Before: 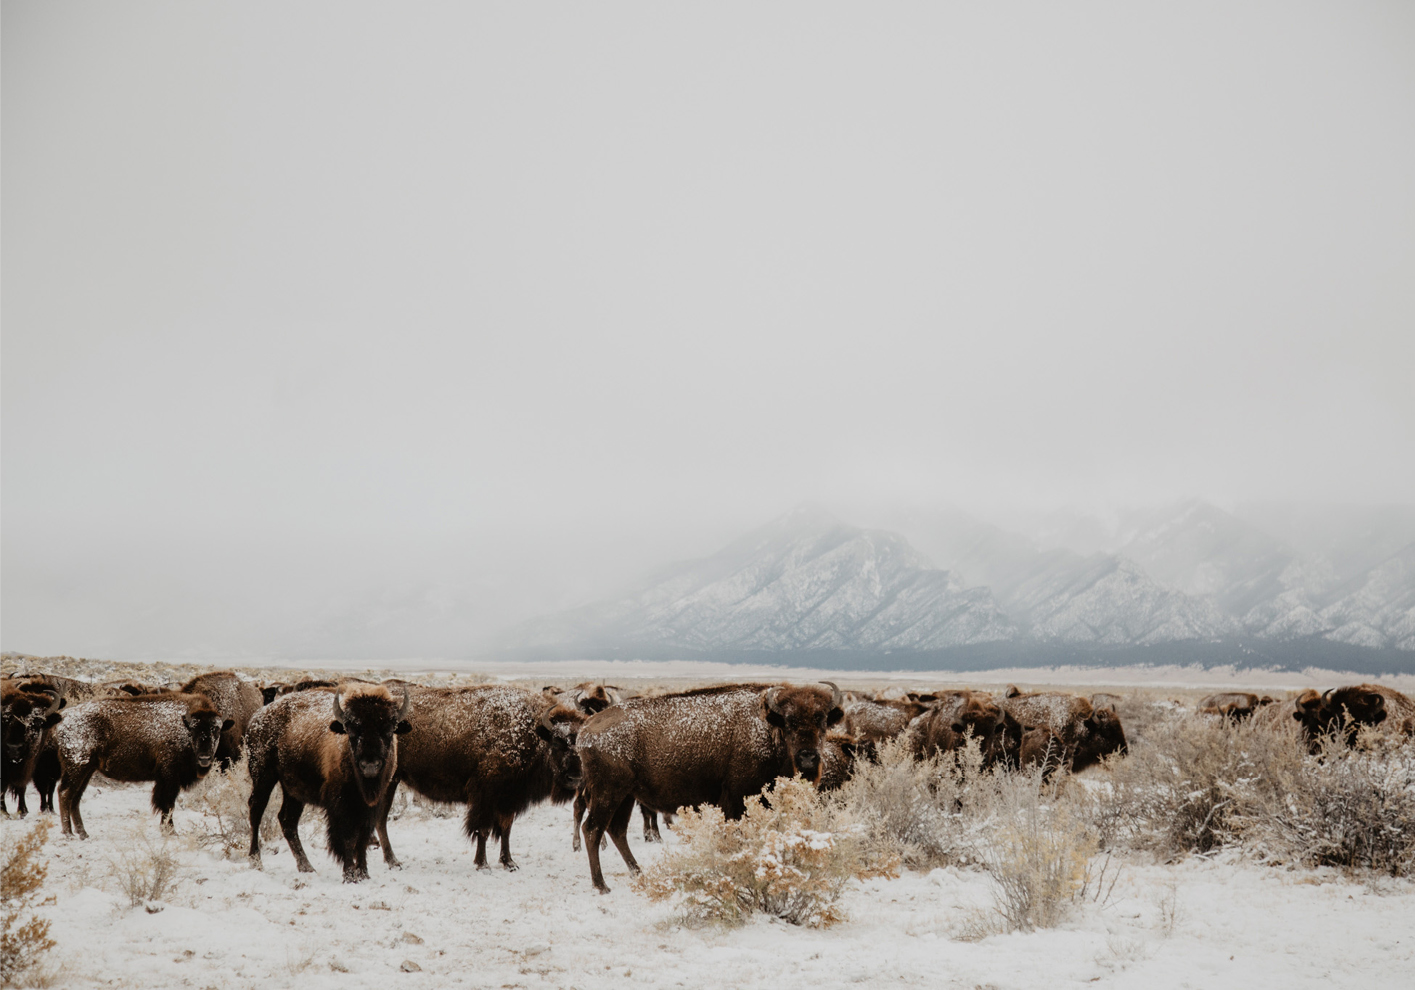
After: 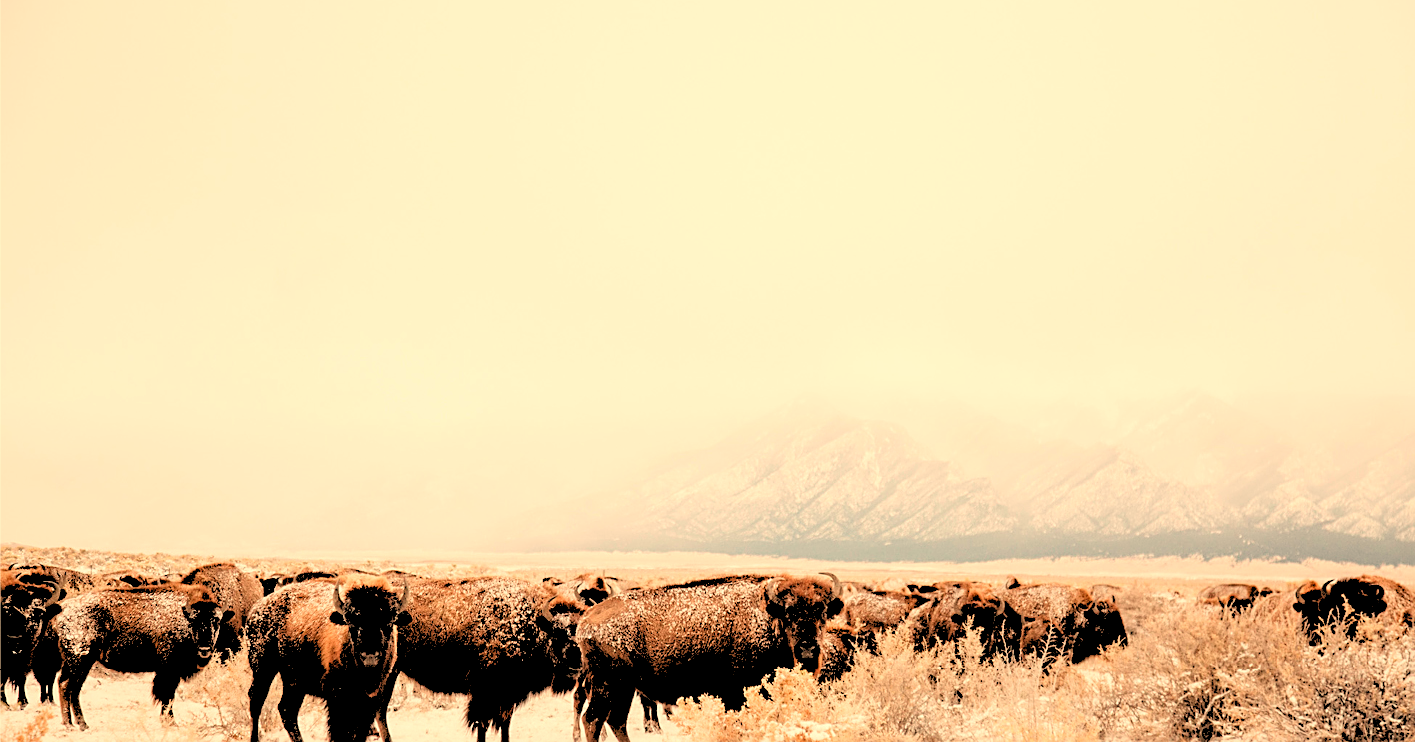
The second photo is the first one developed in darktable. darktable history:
white balance: red 1.138, green 0.996, blue 0.812
crop: top 11.038%, bottom 13.962%
rgb levels: levels [[0.027, 0.429, 0.996], [0, 0.5, 1], [0, 0.5, 1]]
sharpen: on, module defaults
exposure: black level correction 0, exposure 0.5 EV, compensate highlight preservation false
